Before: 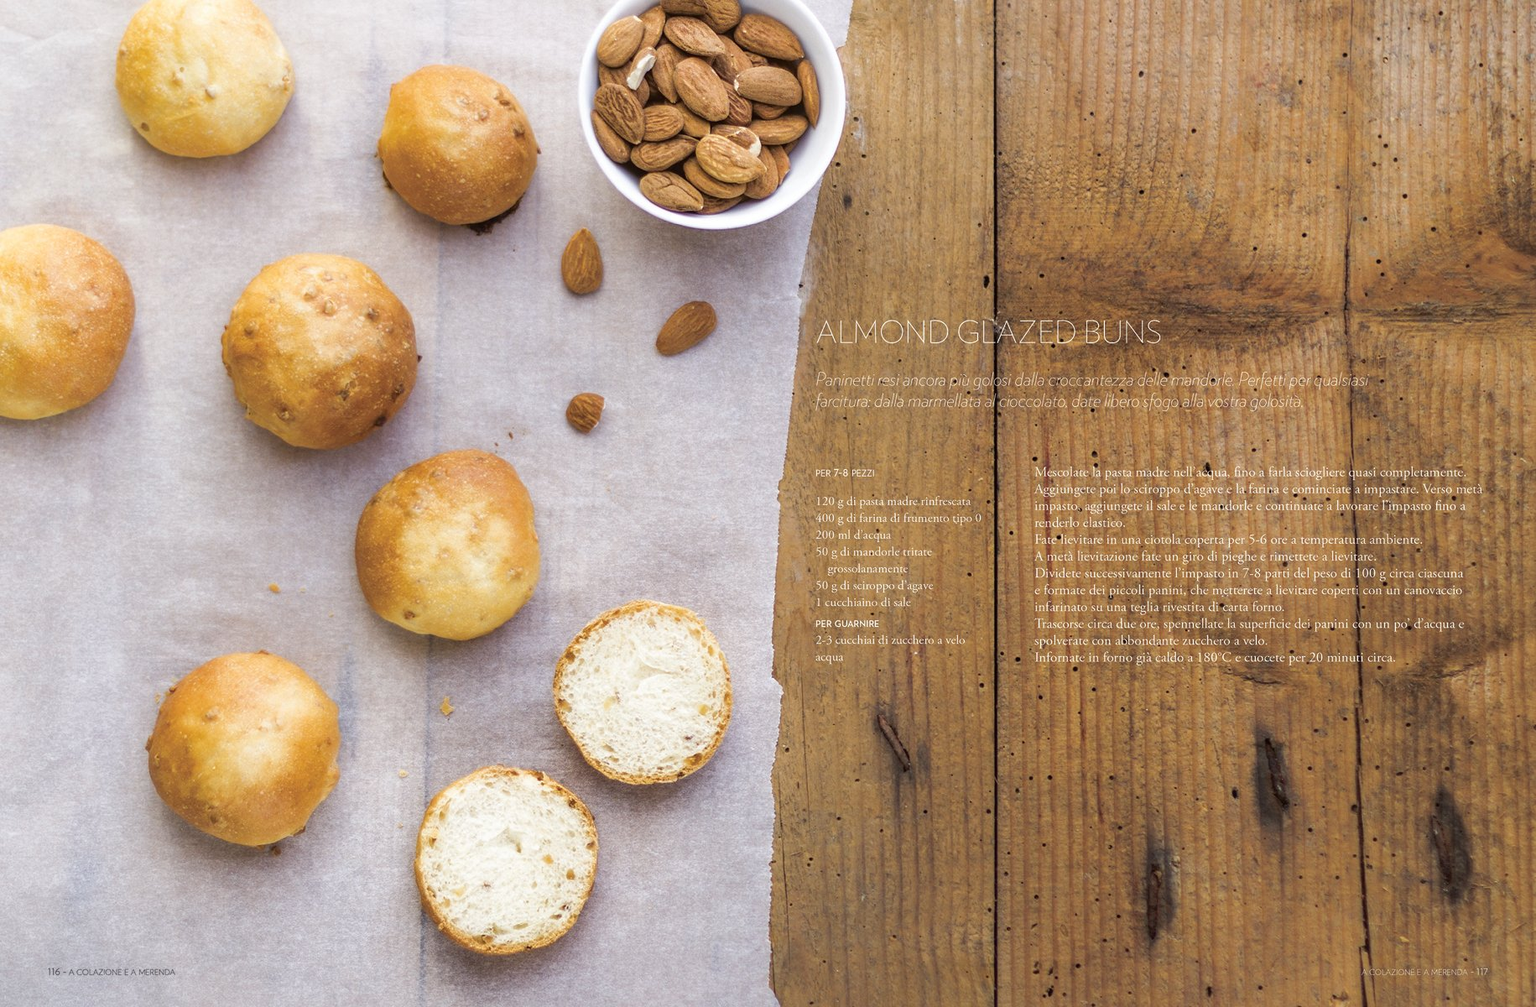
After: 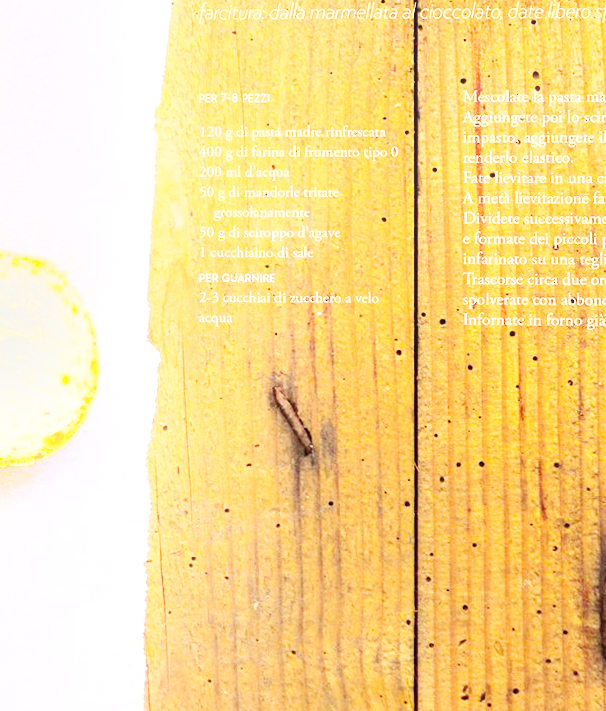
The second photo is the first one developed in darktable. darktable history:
contrast brightness saturation: saturation -0.04
color balance rgb: perceptual saturation grading › global saturation 25%, global vibrance 20%
bloom: size 13.65%, threshold 98.39%, strength 4.82%
exposure: black level correction 0, exposure 1.2 EV, compensate exposure bias true, compensate highlight preservation false
crop: left 40.878%, top 39.176%, right 25.993%, bottom 3.081%
base curve: curves: ch0 [(0, 0) (0.032, 0.025) (0.121, 0.166) (0.206, 0.329) (0.605, 0.79) (1, 1)], preserve colors none
shadows and highlights: shadows 0, highlights 40
rotate and perspective: lens shift (horizontal) -0.055, automatic cropping off
